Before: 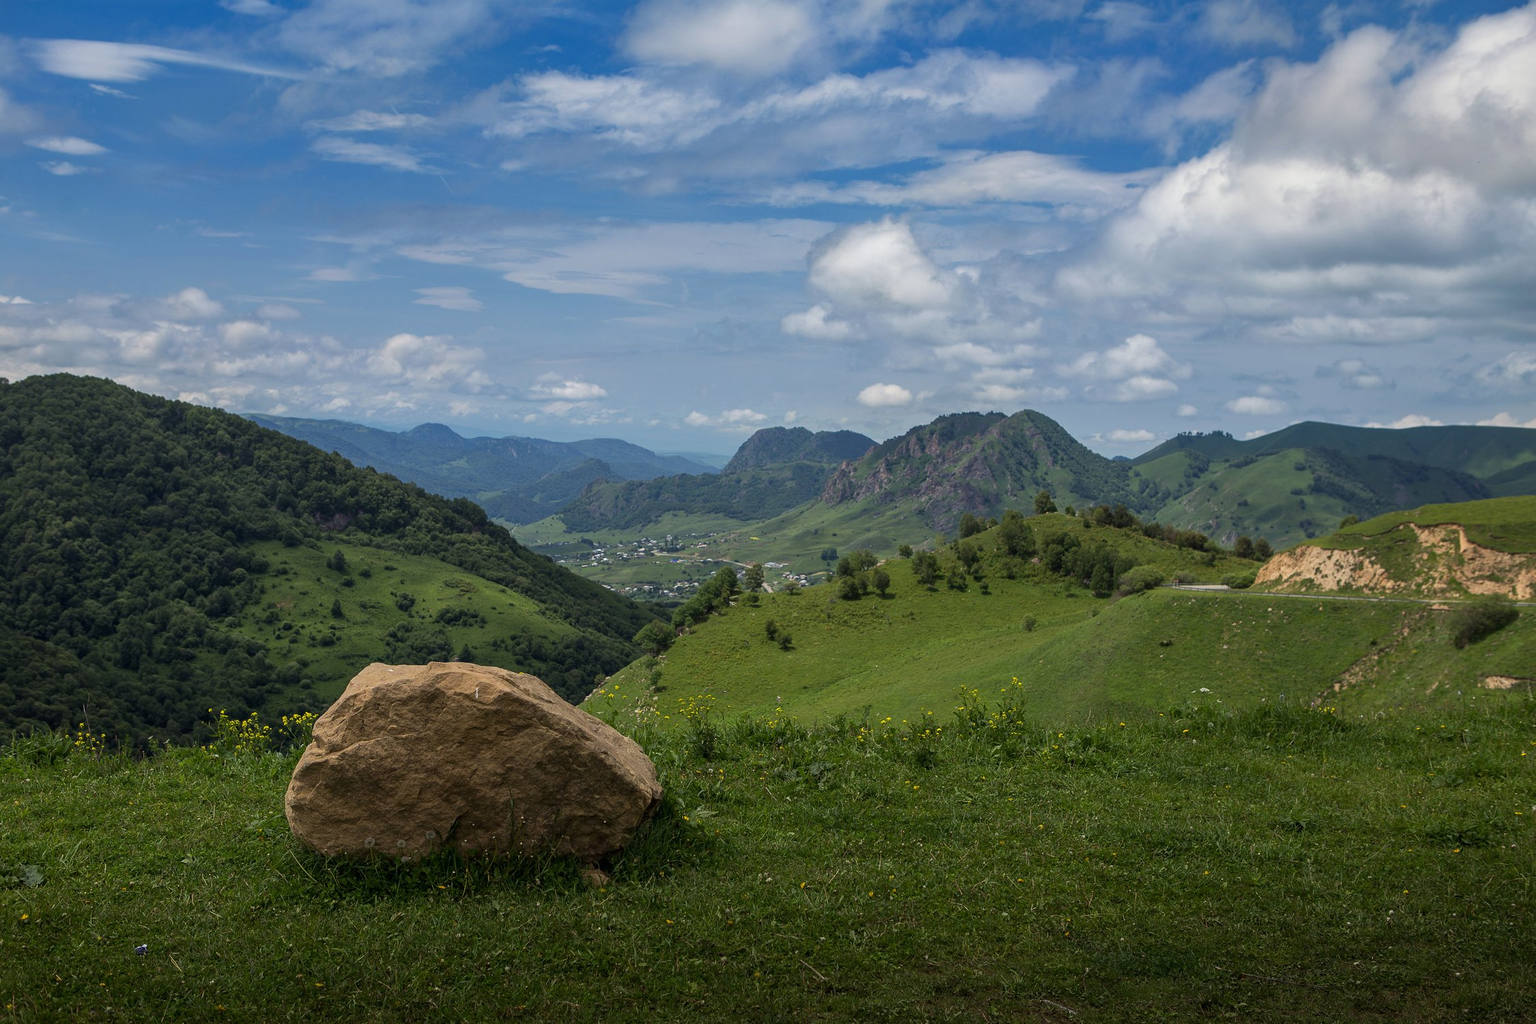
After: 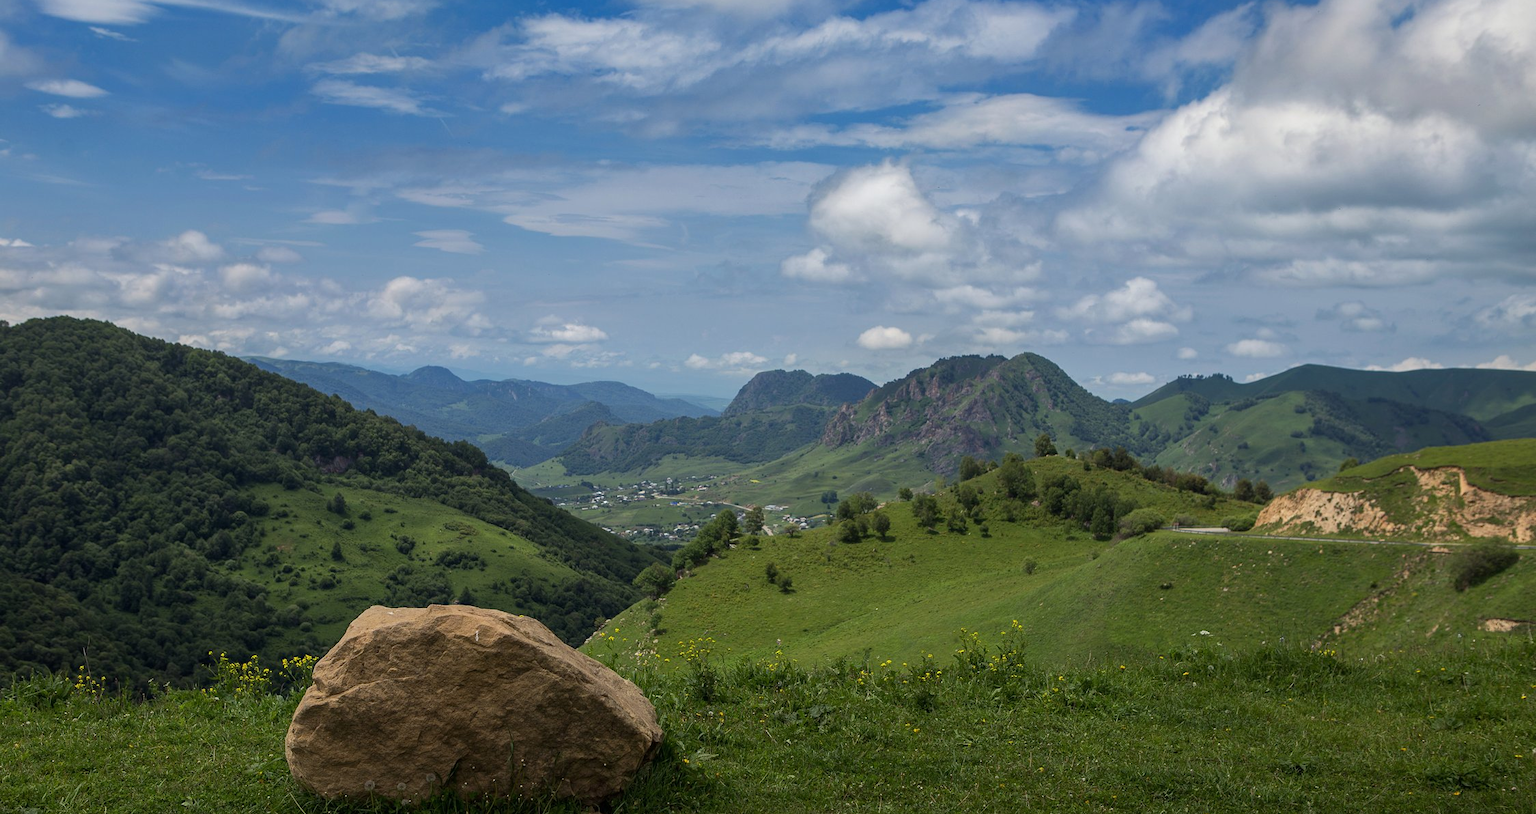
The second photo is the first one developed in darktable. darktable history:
crop and rotate: top 5.652%, bottom 14.767%
